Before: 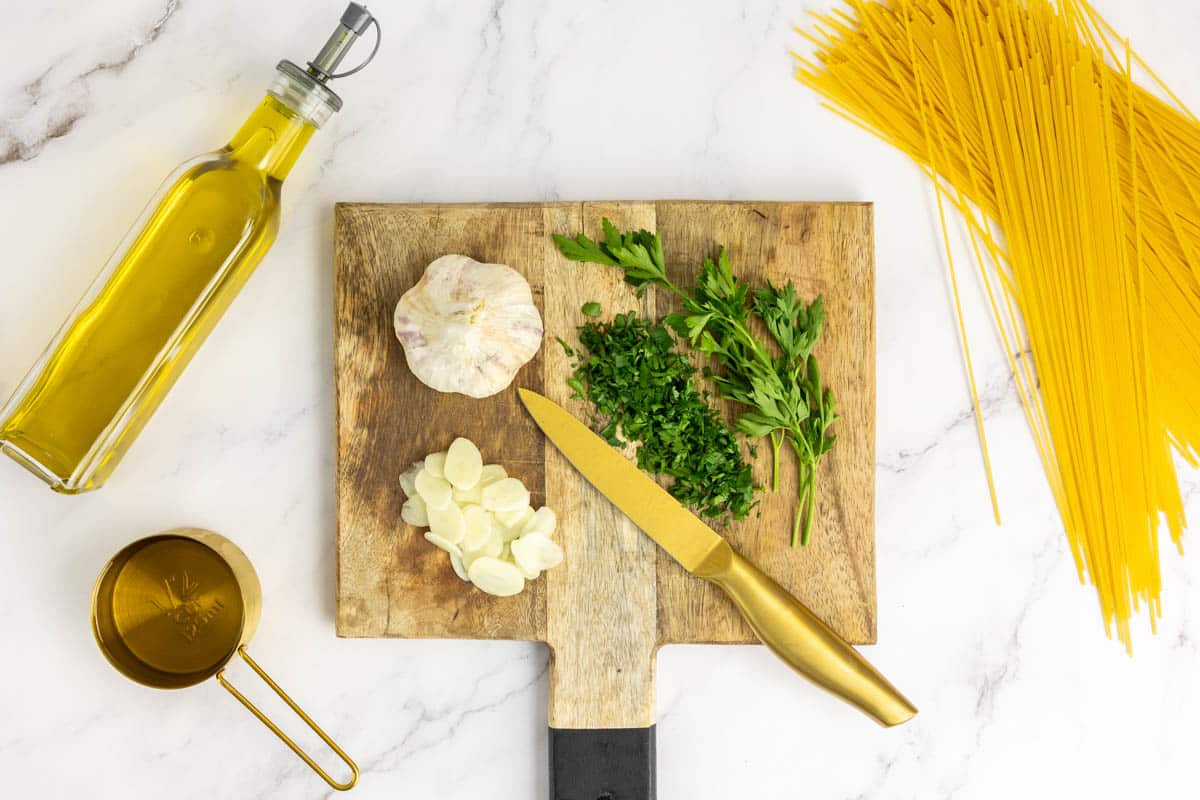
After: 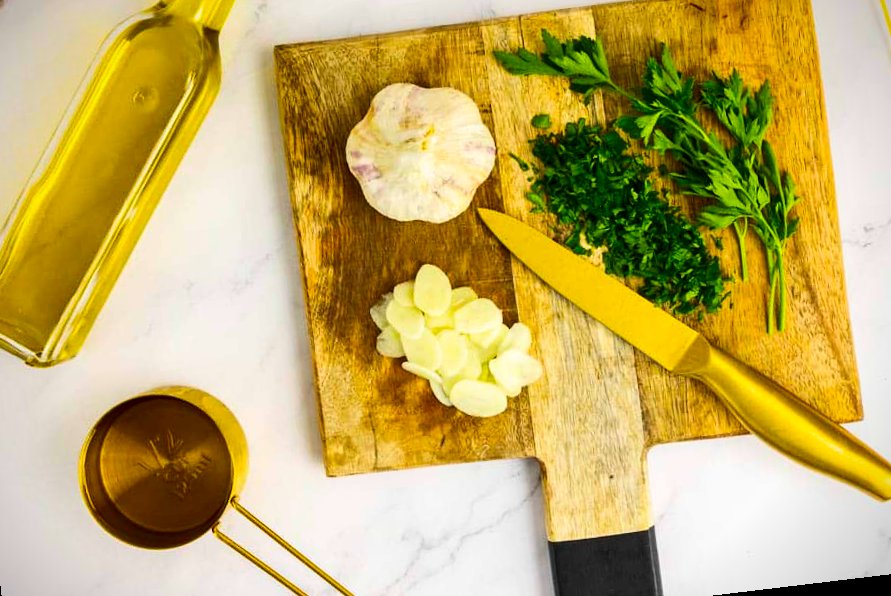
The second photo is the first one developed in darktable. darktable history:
crop: left 6.488%, top 27.668%, right 24.183%, bottom 8.656%
color balance rgb: linear chroma grading › global chroma 10%, perceptual saturation grading › global saturation 30%, global vibrance 10%
rotate and perspective: rotation -6.83°, automatic cropping off
vignetting: fall-off start 88.53%, fall-off radius 44.2%, saturation 0.376, width/height ratio 1.161
contrast brightness saturation: contrast 0.19, brightness -0.11, saturation 0.21
